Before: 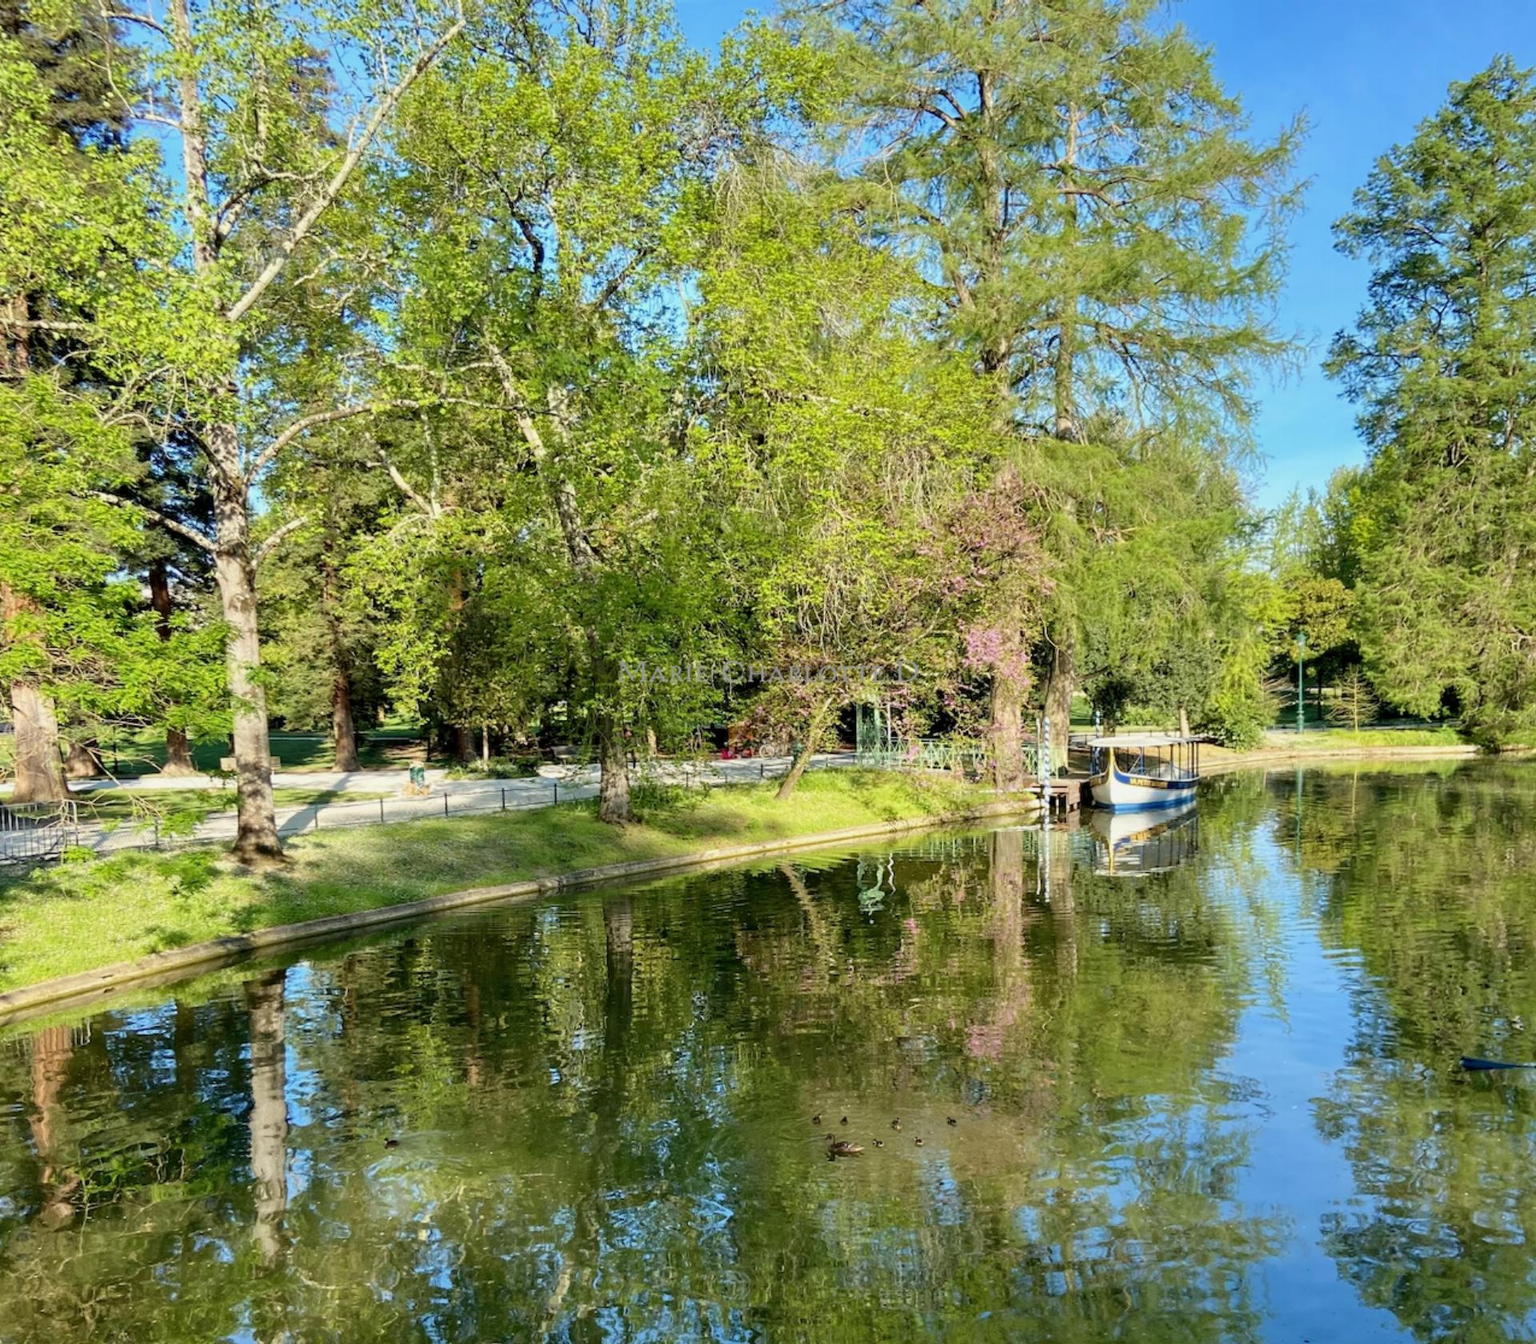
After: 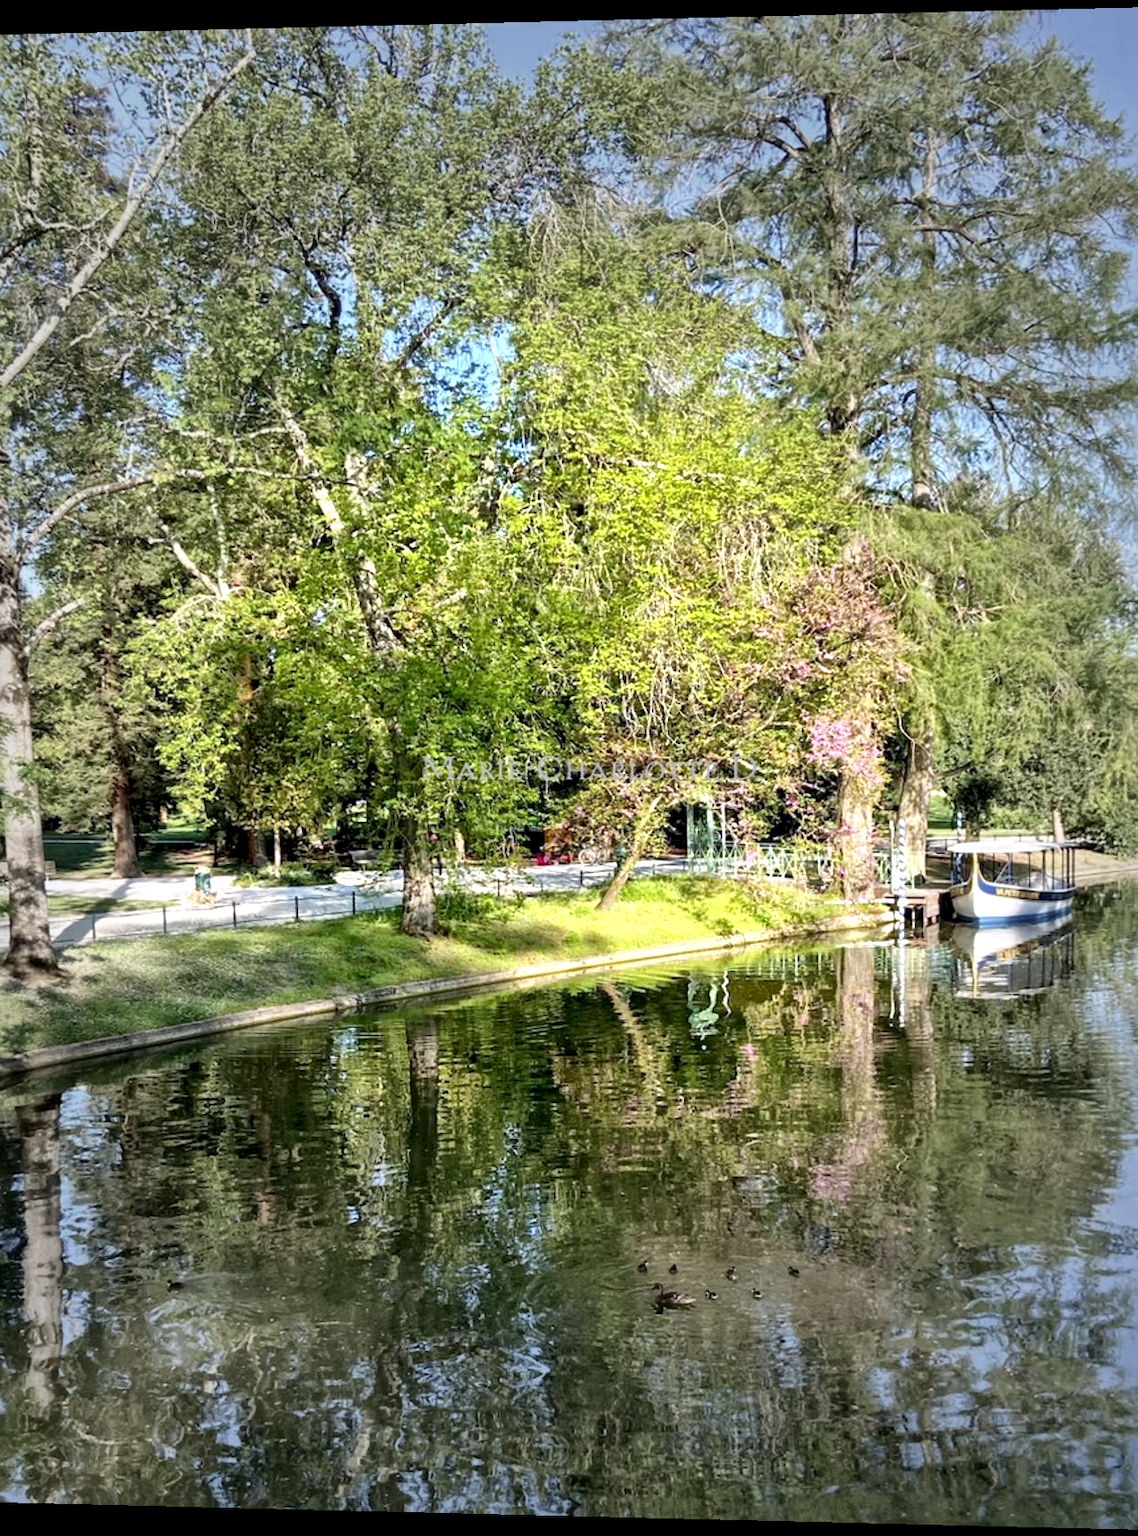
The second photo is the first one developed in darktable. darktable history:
crop and rotate: left 14.292%, right 19.041%
vignetting: fall-off start 40%, fall-off radius 40%
white balance: red 1.004, blue 1.096
local contrast: mode bilateral grid, contrast 20, coarseness 19, detail 163%, midtone range 0.2
rotate and perspective: lens shift (horizontal) -0.055, automatic cropping off
exposure: black level correction 0.001, exposure 0.5 EV, compensate exposure bias true, compensate highlight preservation false
